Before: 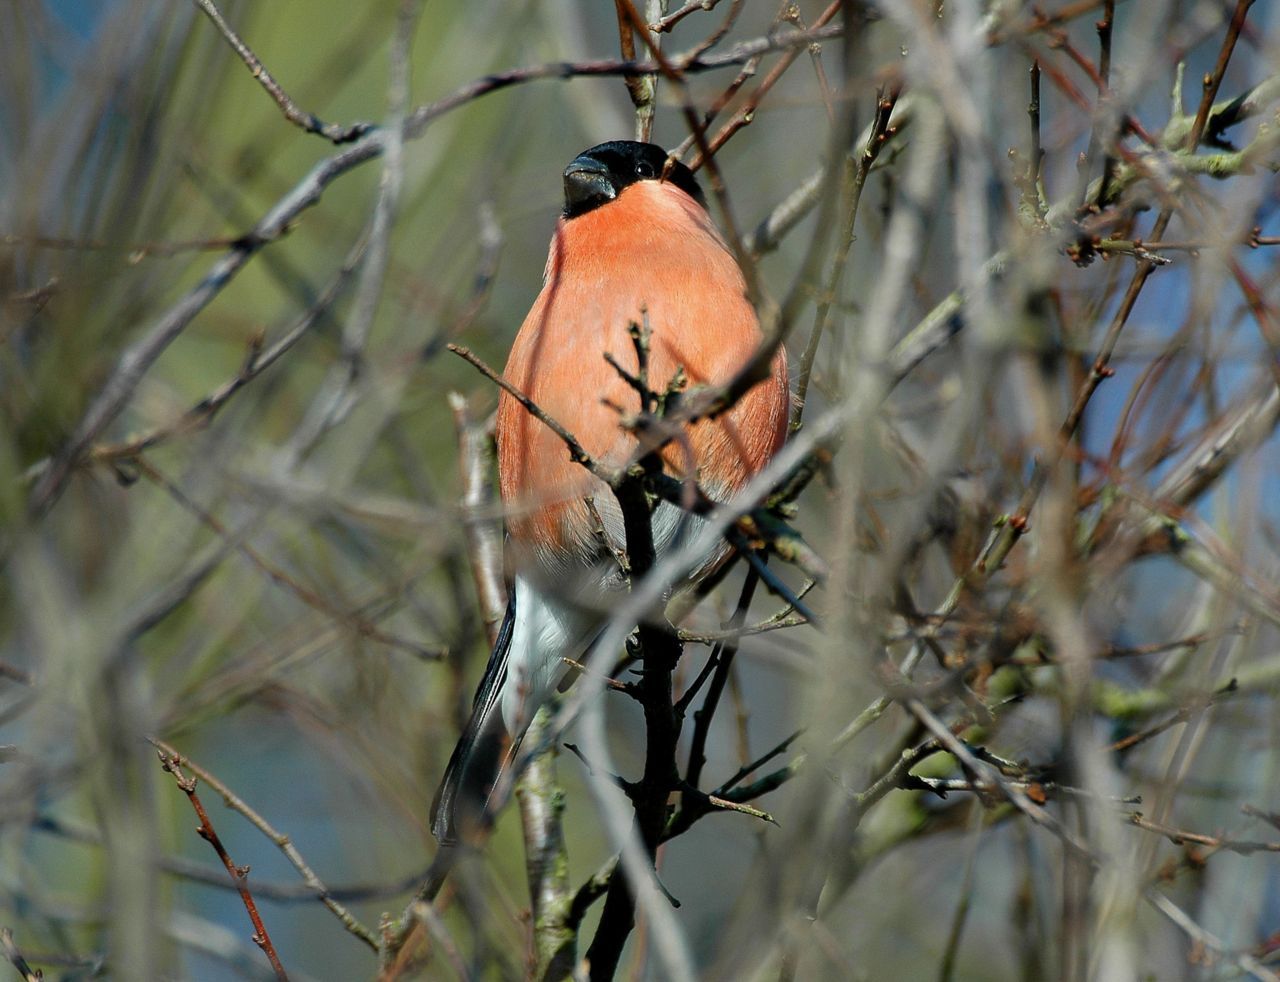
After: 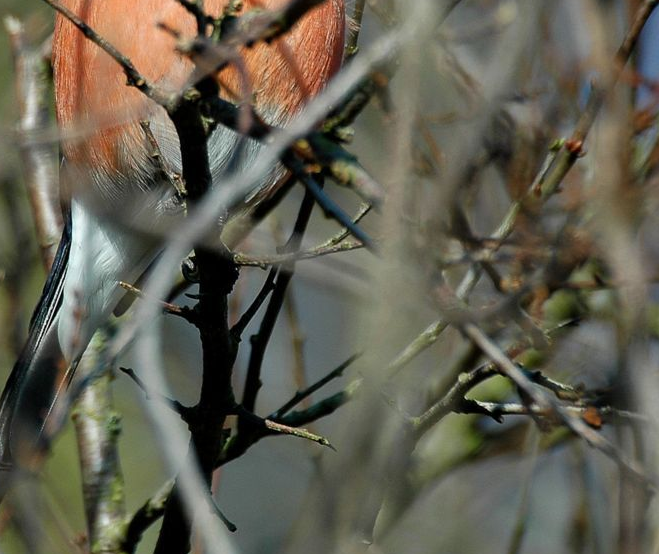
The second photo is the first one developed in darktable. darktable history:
crop: left 34.732%, top 38.316%, right 13.743%, bottom 5.221%
